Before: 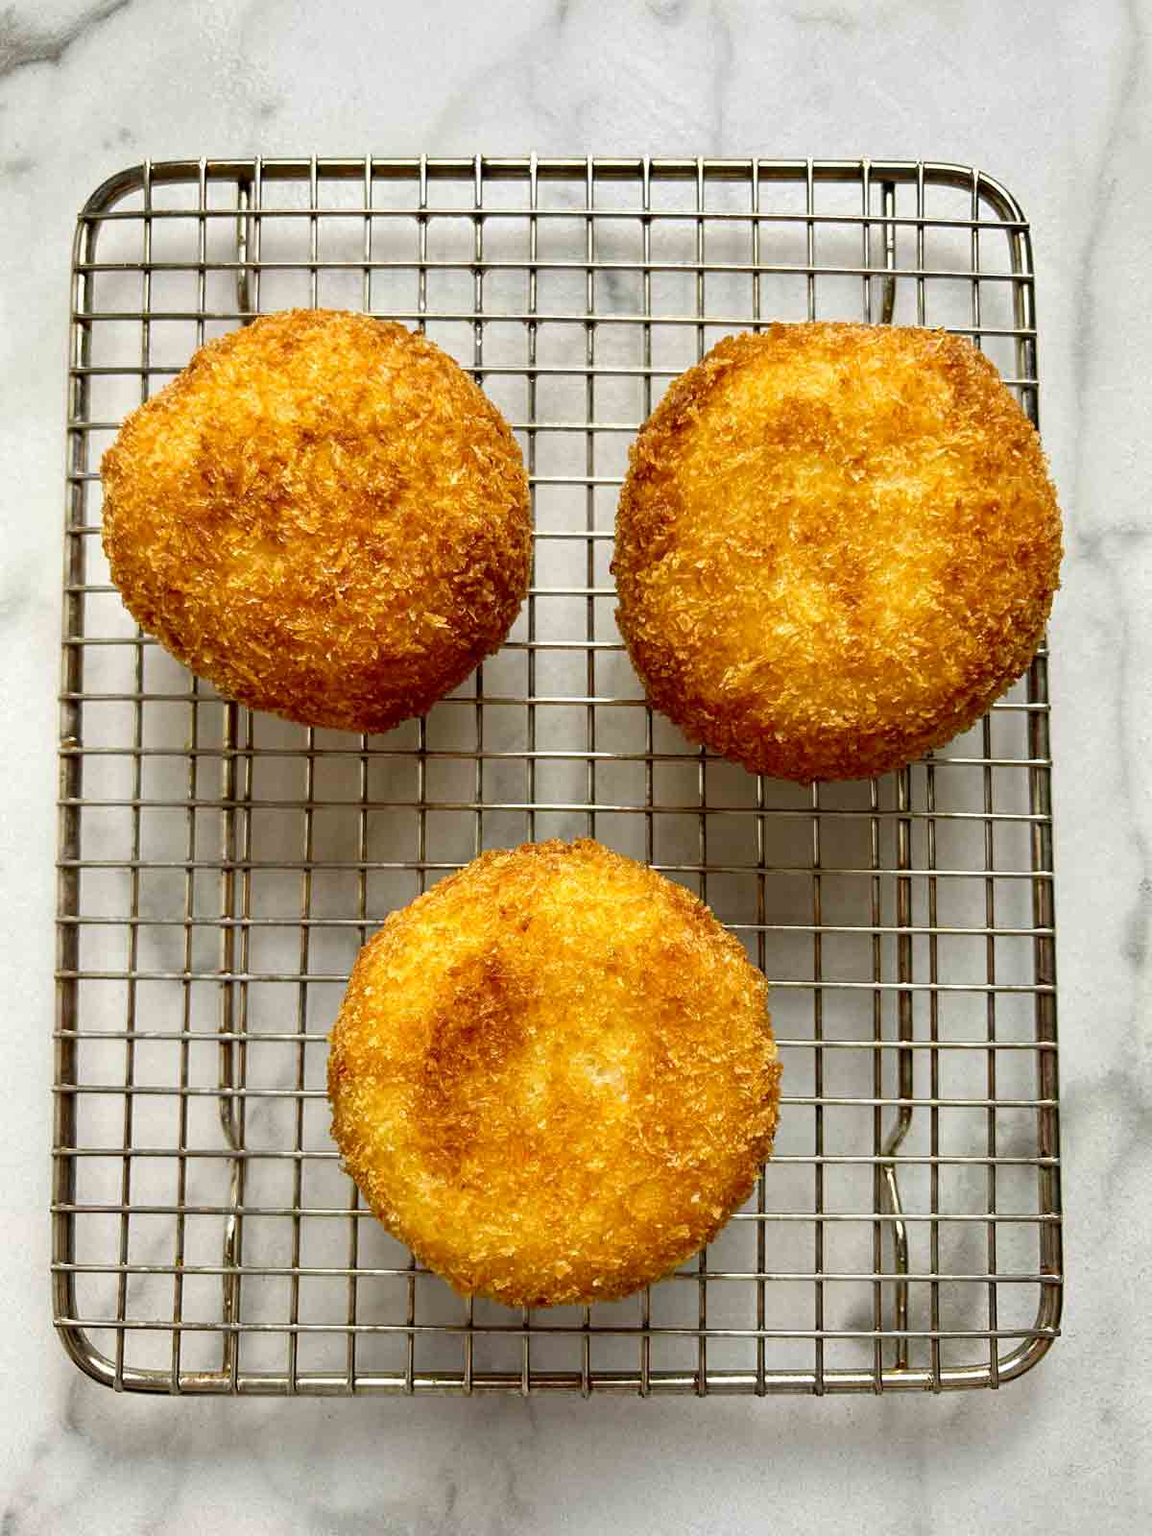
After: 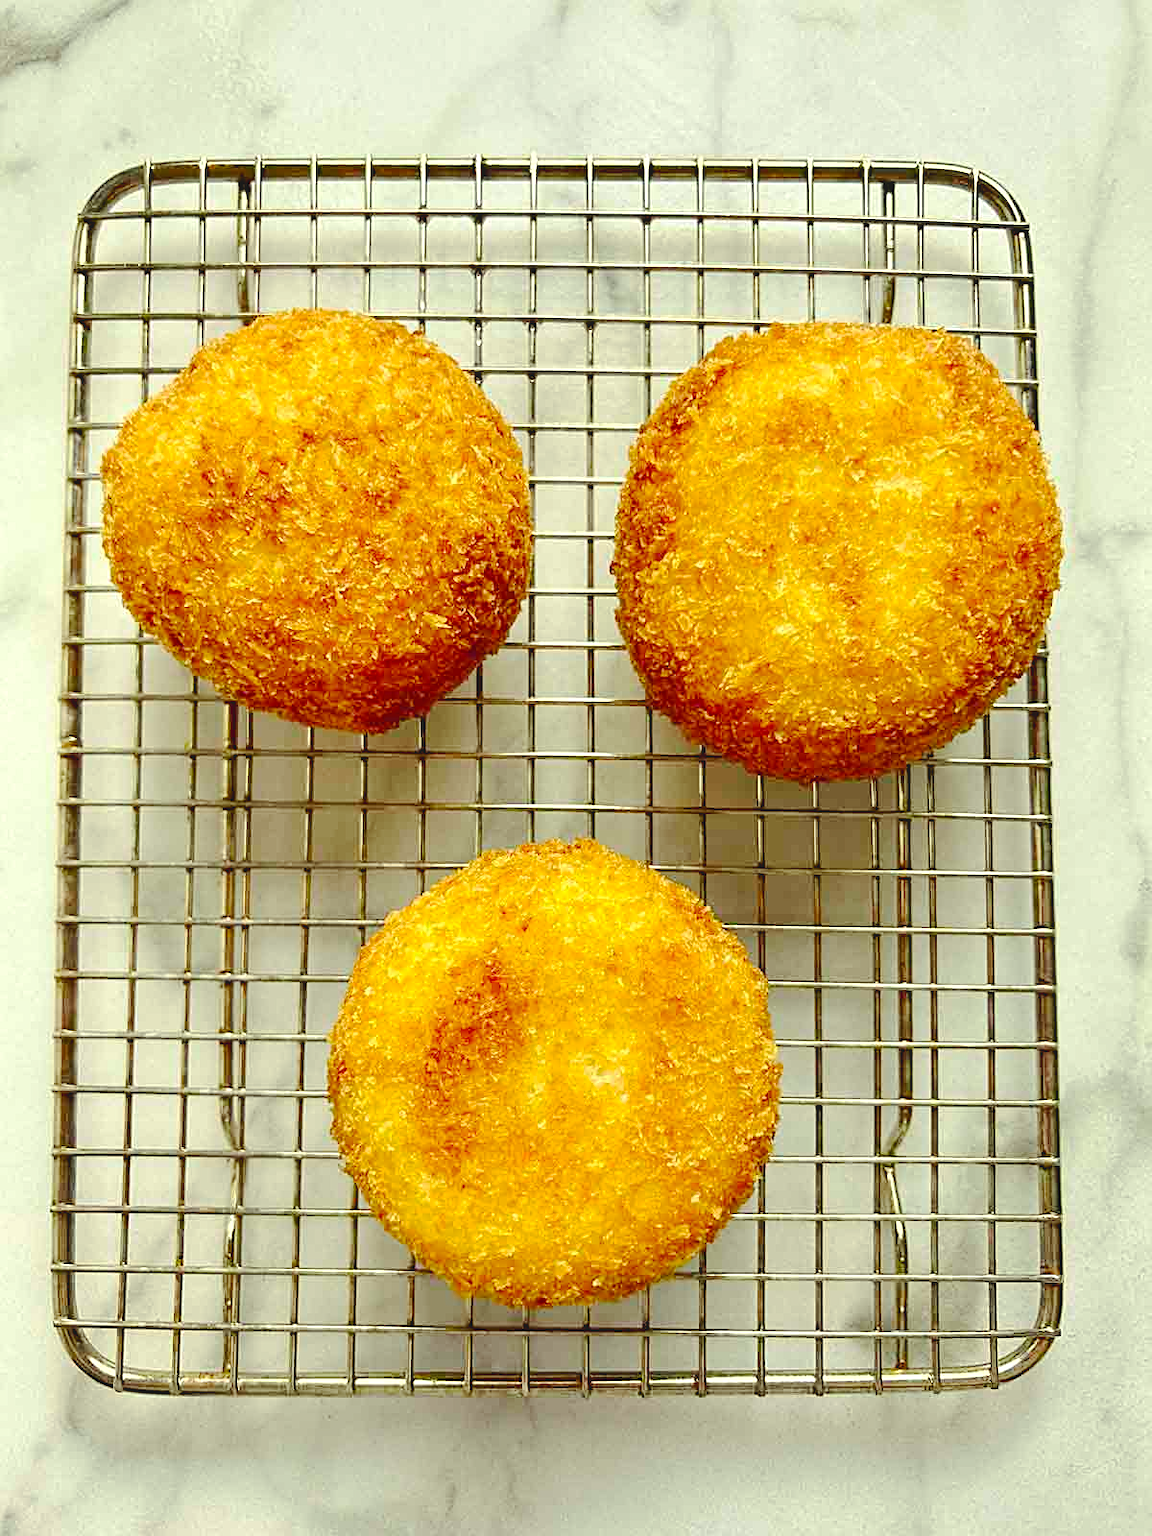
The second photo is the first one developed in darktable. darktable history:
base curve: curves: ch0 [(0, 0) (0.158, 0.273) (0.879, 0.895) (1, 1)], preserve colors none
exposure: exposure 0.236 EV, compensate highlight preservation false
tone equalizer: -8 EV -0.417 EV, -7 EV -0.389 EV, -6 EV -0.333 EV, -5 EV -0.222 EV, -3 EV 0.222 EV, -2 EV 0.333 EV, -1 EV 0.389 EV, +0 EV 0.417 EV, edges refinement/feathering 500, mask exposure compensation -1.57 EV, preserve details no
contrast brightness saturation: contrast -0.19, saturation 0.19
color correction: highlights a* -5.94, highlights b* 11.19
sharpen: on, module defaults
